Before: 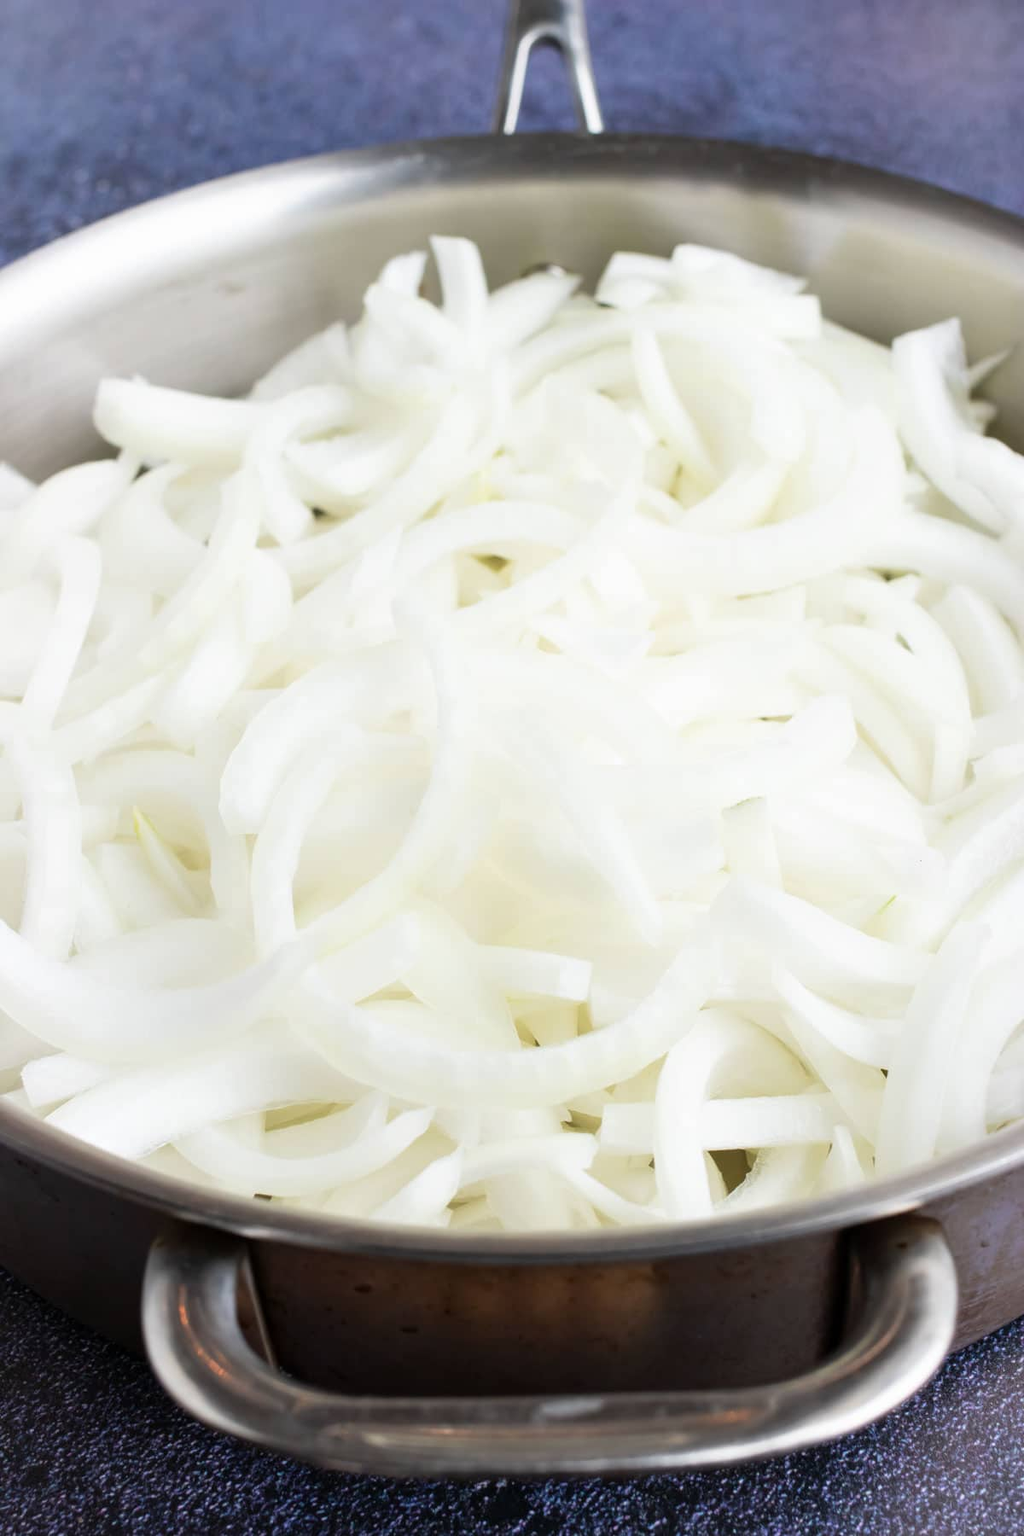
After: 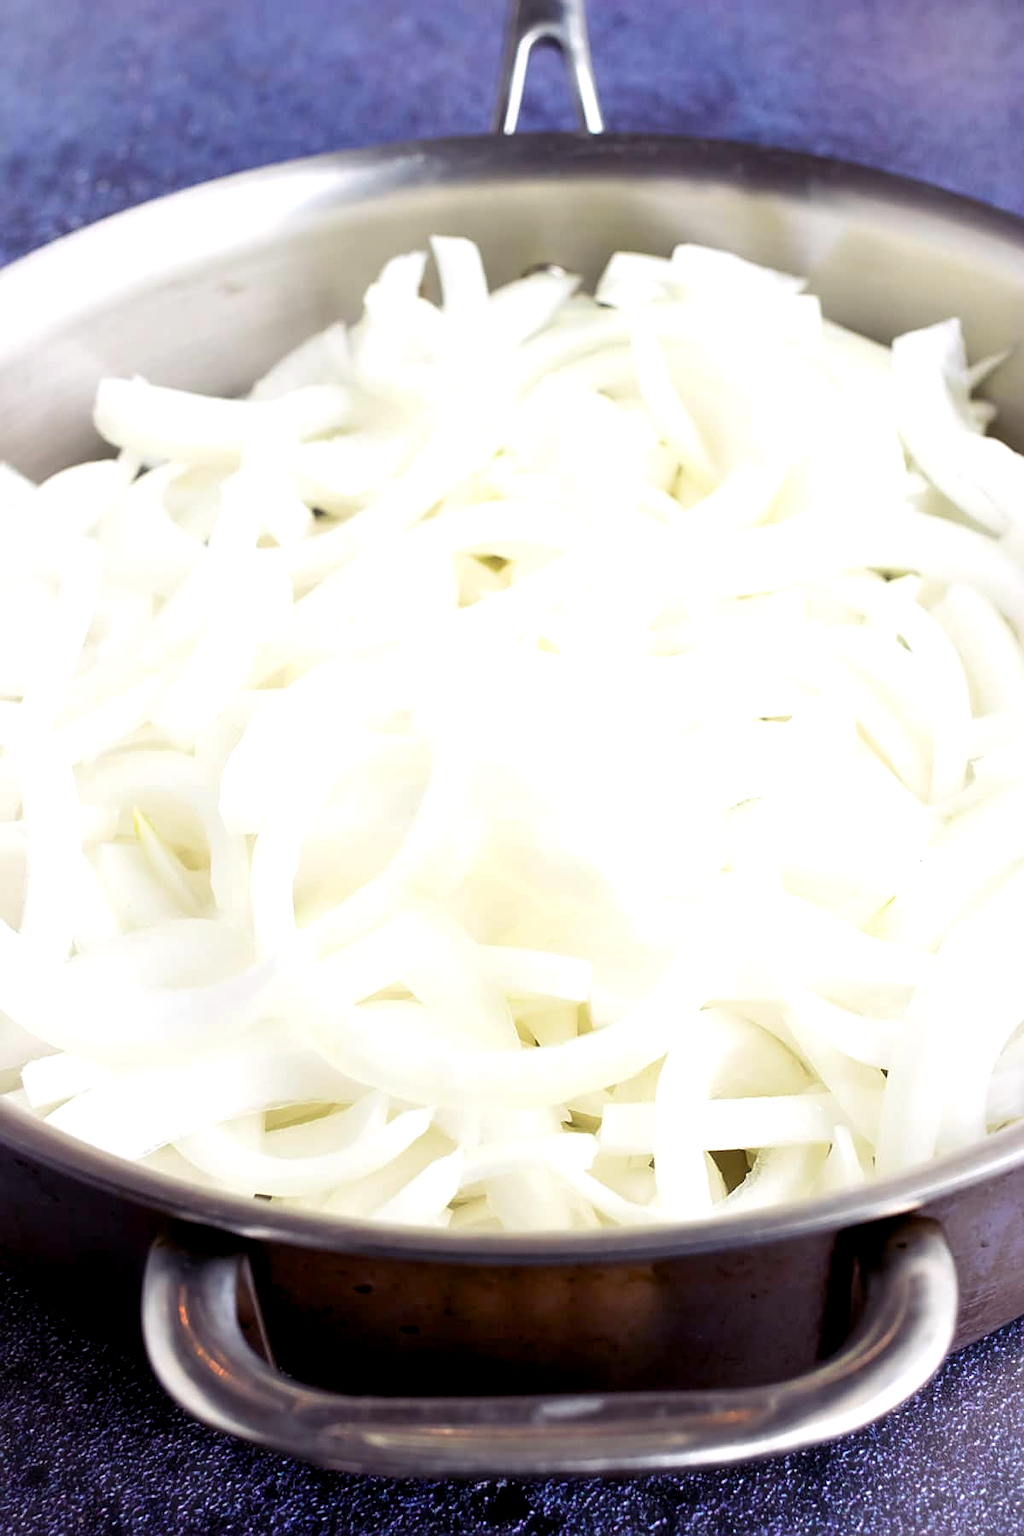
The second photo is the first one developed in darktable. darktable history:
haze removal: strength -0.114, adaptive false
sharpen: on, module defaults
color balance rgb: shadows lift › luminance -21.935%, shadows lift › chroma 9.193%, shadows lift › hue 283.71°, highlights gain › chroma 0.298%, highlights gain › hue 331.97°, global offset › luminance -0.841%, perceptual saturation grading › global saturation 11.631%, perceptual brilliance grading › highlights 8.313%, perceptual brilliance grading › mid-tones 4.346%, perceptual brilliance grading › shadows 1.998%, global vibrance 20%
